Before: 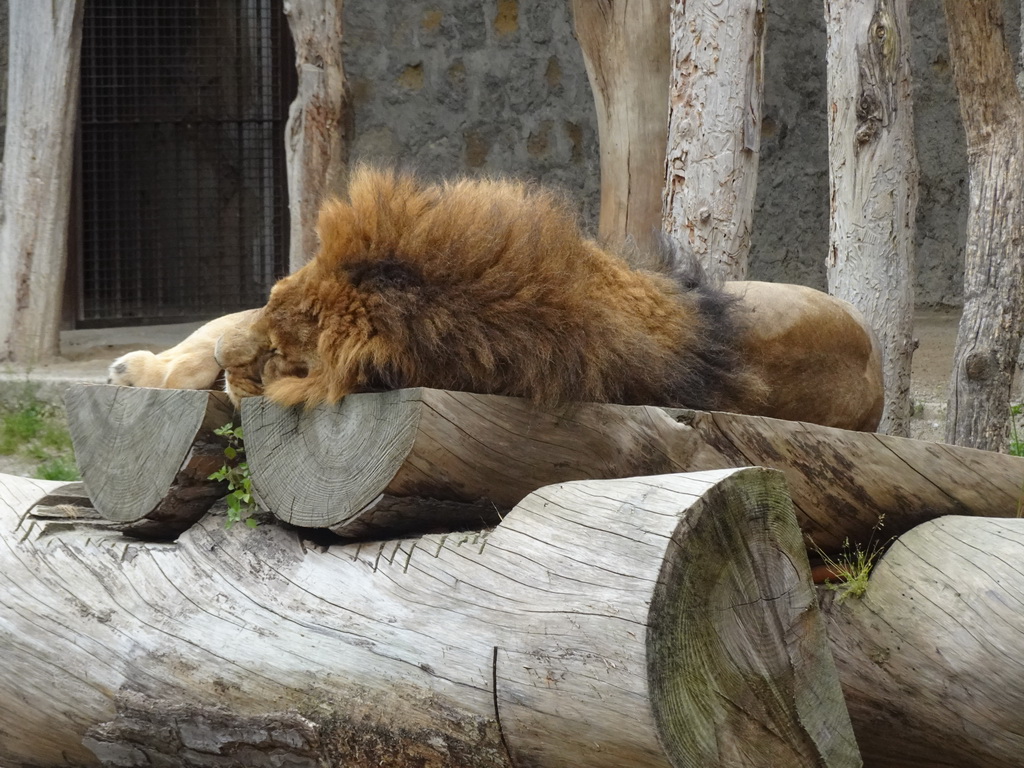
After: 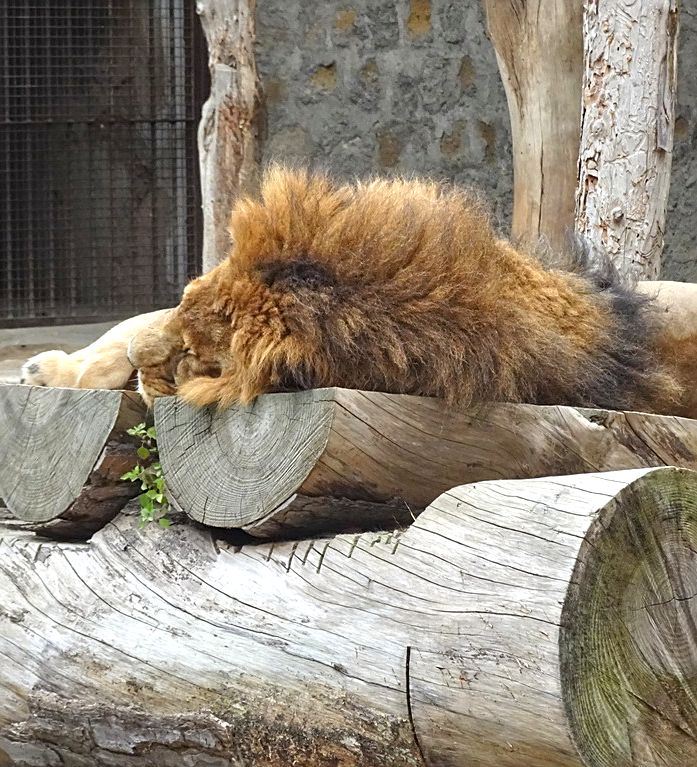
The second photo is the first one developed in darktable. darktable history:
crop and rotate: left 8.552%, right 23.377%
tone equalizer: -8 EV 1.02 EV, -7 EV 0.991 EV, -6 EV 0.989 EV, -5 EV 1.01 EV, -4 EV 0.999 EV, -3 EV 0.755 EV, -2 EV 0.483 EV, -1 EV 0.258 EV
exposure: black level correction 0, exposure 0.302 EV, compensate highlight preservation false
sharpen: on, module defaults
contrast equalizer: y [[0.6 ×6], [0.55 ×6], [0 ×6], [0 ×6], [0 ×6]], mix 0.308
